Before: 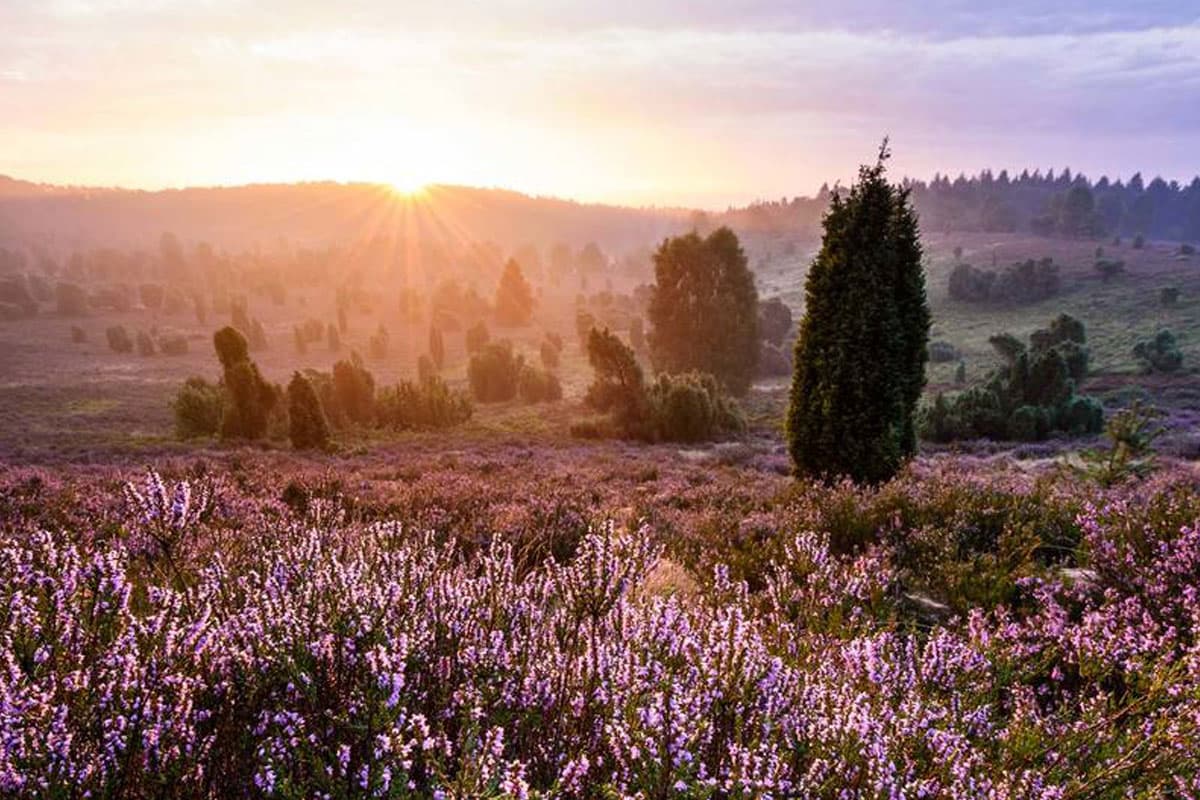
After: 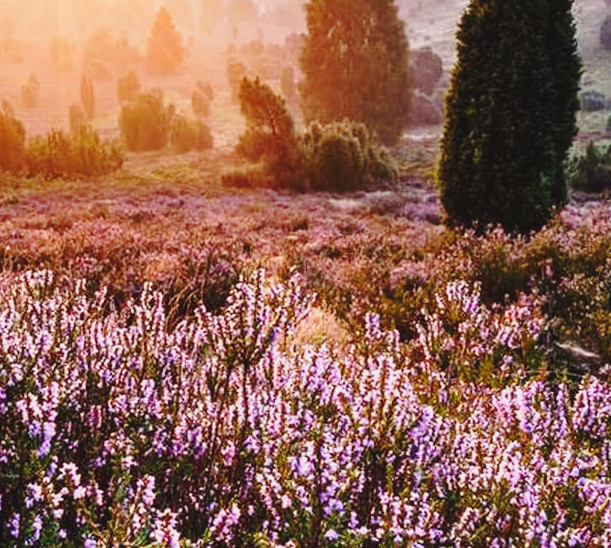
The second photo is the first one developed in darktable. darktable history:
contrast brightness saturation: contrast -0.097, saturation -0.083
crop and rotate: left 29.165%, top 31.47%, right 19.838%
base curve: curves: ch0 [(0, 0) (0.036, 0.037) (0.121, 0.228) (0.46, 0.76) (0.859, 0.983) (1, 1)], preserve colors none
